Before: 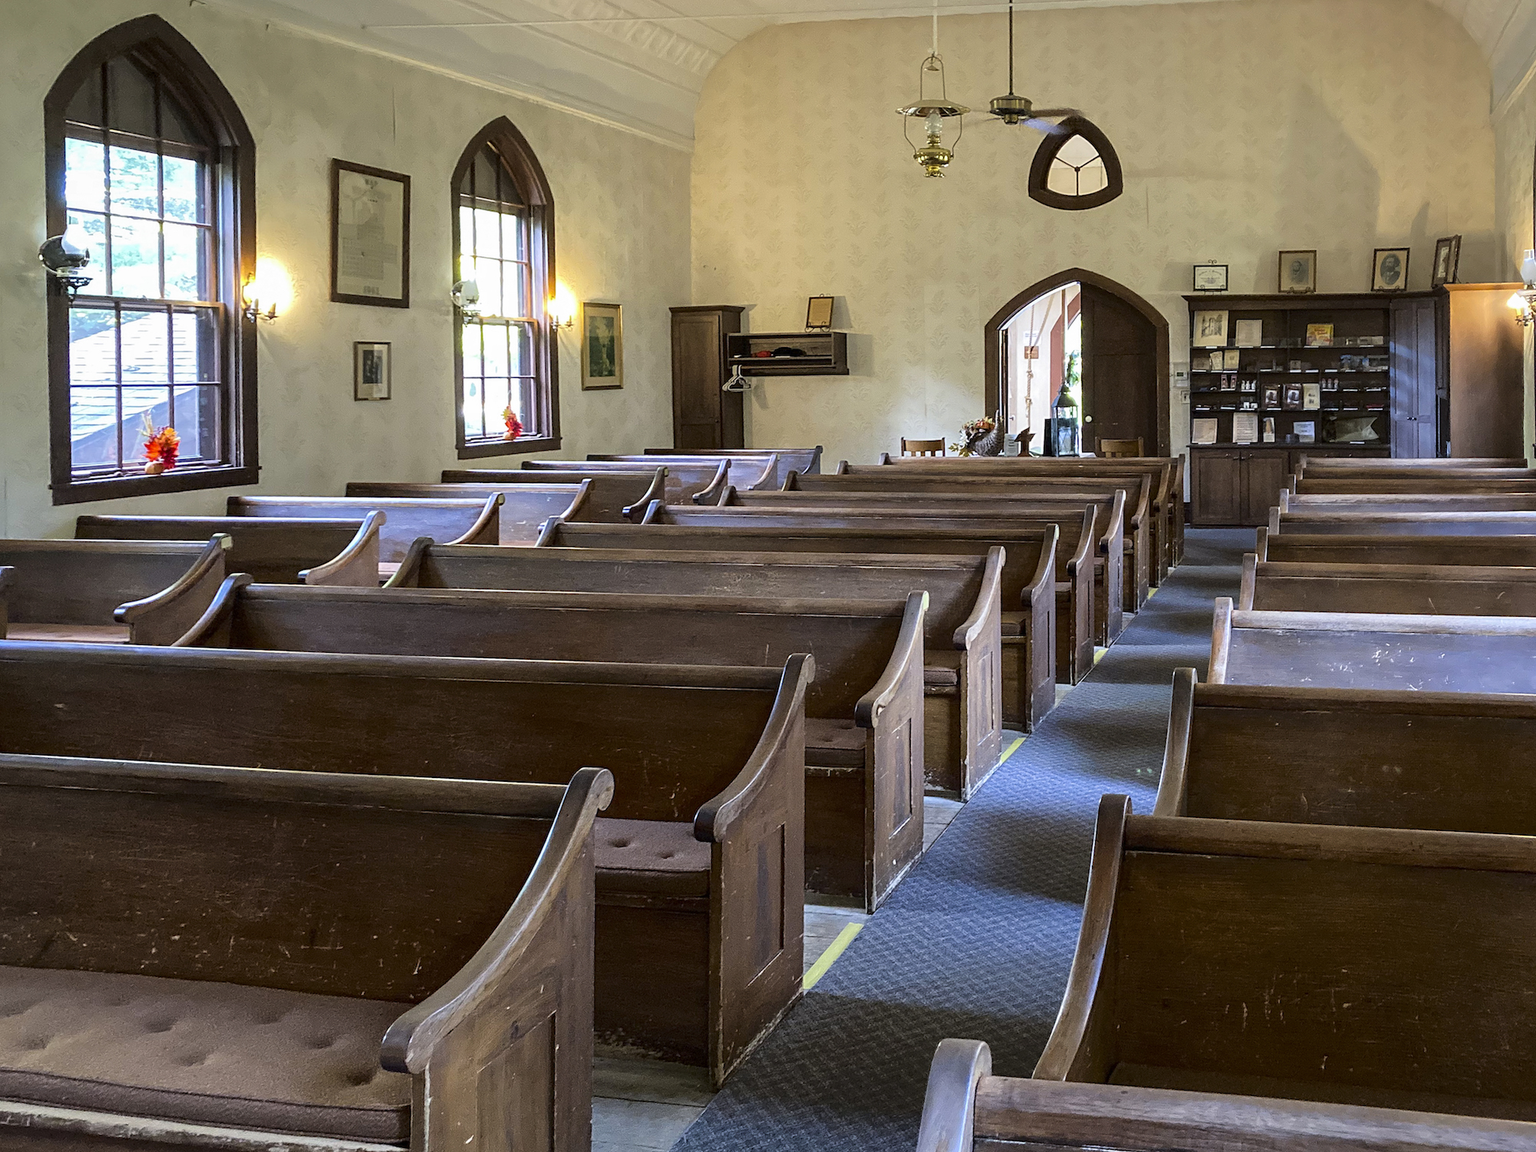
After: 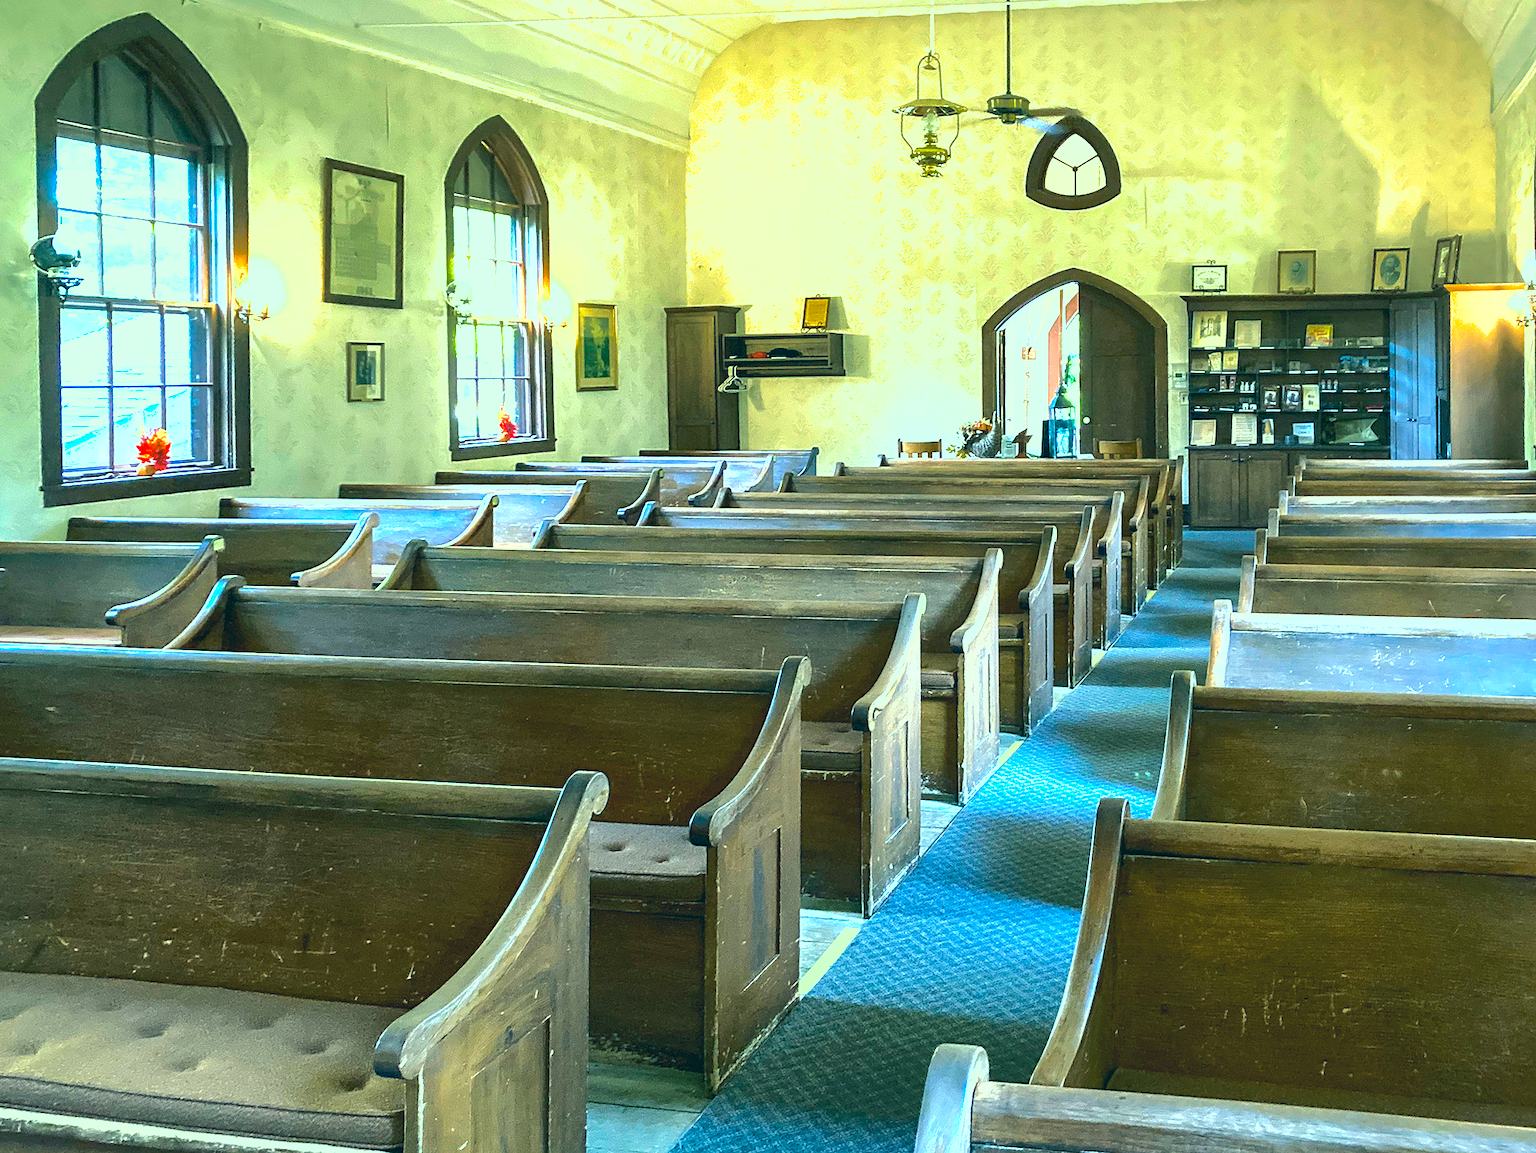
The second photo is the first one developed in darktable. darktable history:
crop and rotate: left 0.614%, top 0.179%, bottom 0.309%
exposure: black level correction -0.002, exposure 1.35 EV, compensate highlight preservation false
shadows and highlights: on, module defaults
contrast brightness saturation: contrast 0.04, saturation 0.16
white balance: red 0.982, blue 1.018
color correction: highlights a* -20.08, highlights b* 9.8, shadows a* -20.4, shadows b* -10.76
